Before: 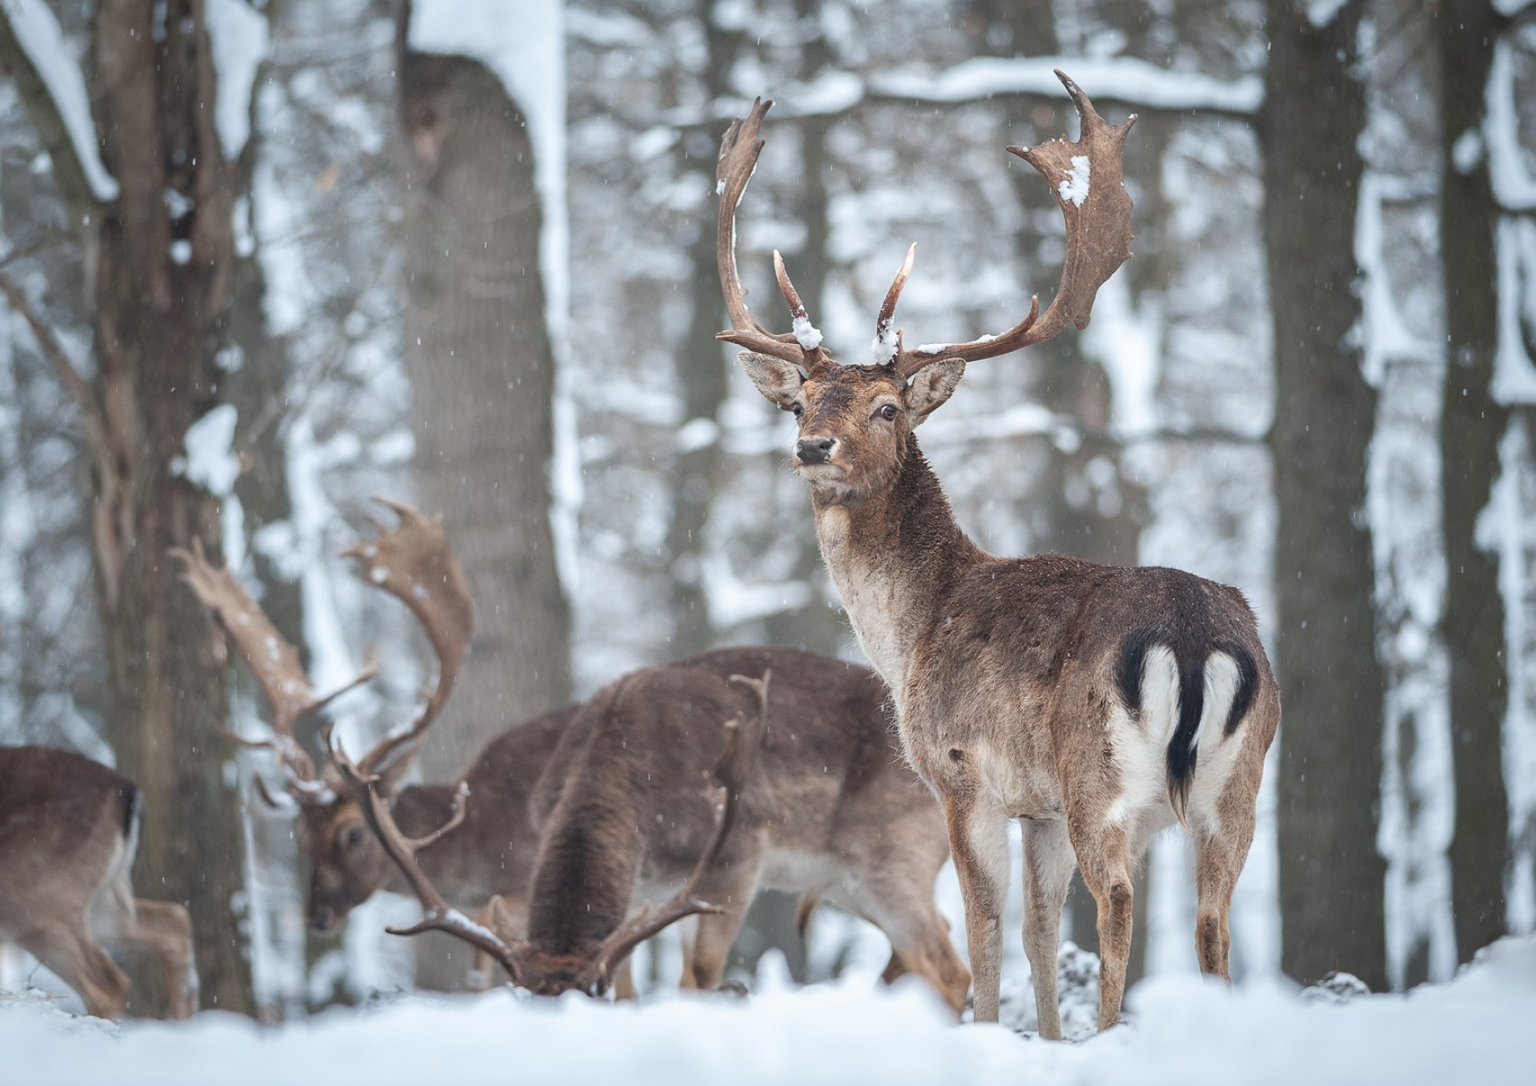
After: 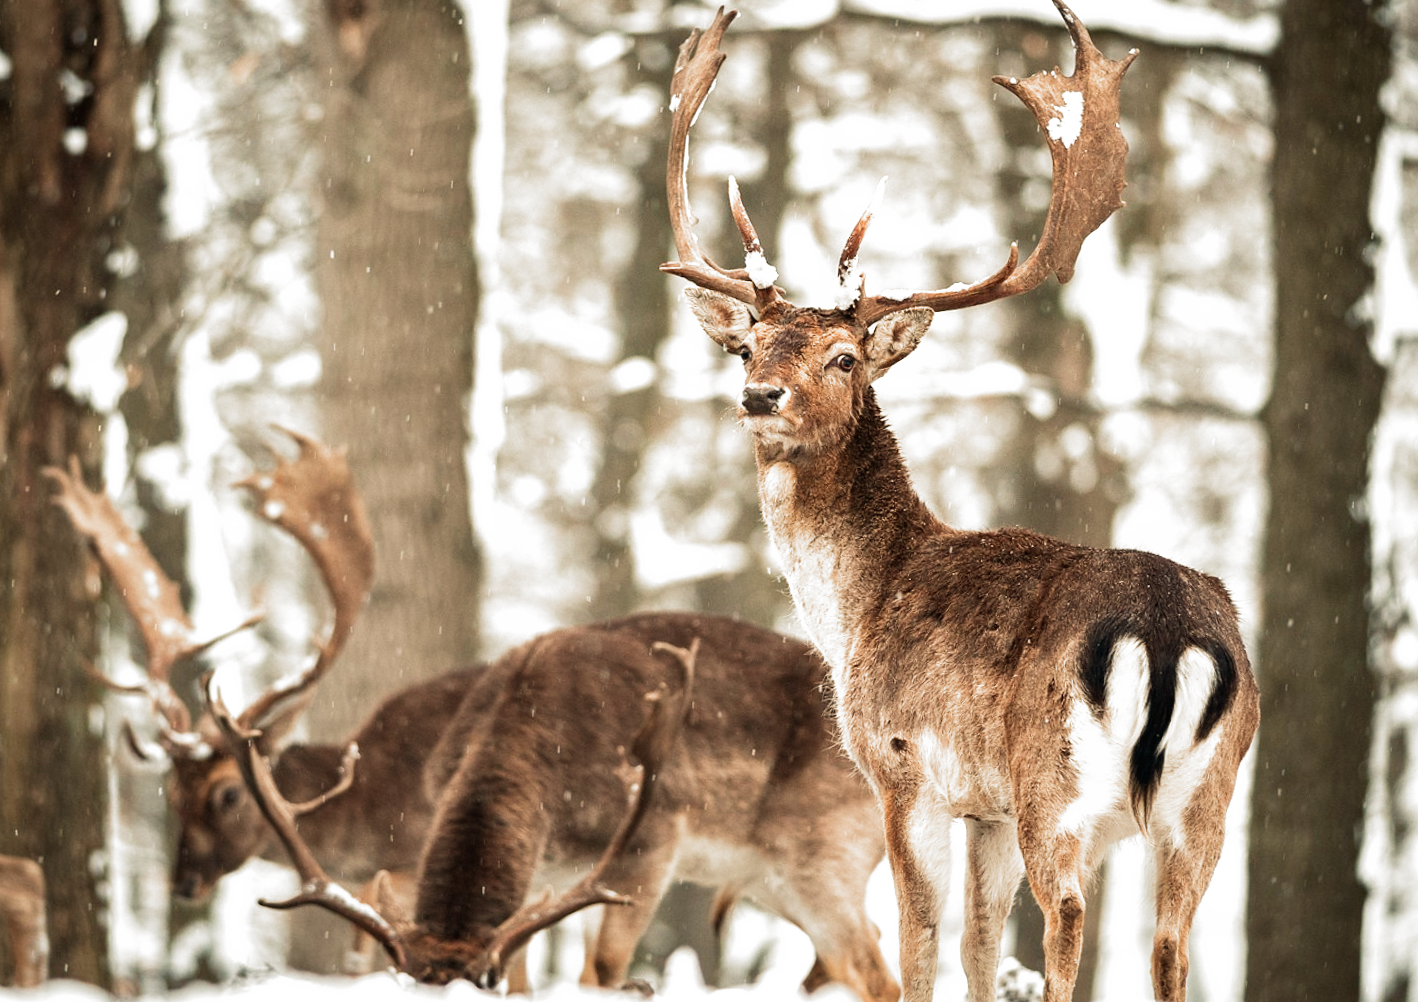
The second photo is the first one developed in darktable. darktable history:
crop and rotate: angle -3.27°, left 5.211%, top 5.211%, right 4.607%, bottom 4.607%
exposure: exposure 0 EV, compensate highlight preservation false
filmic rgb: black relative exposure -8.2 EV, white relative exposure 2.2 EV, threshold 3 EV, hardness 7.11, latitude 75%, contrast 1.325, highlights saturation mix -2%, shadows ↔ highlights balance 30%, preserve chrominance no, color science v5 (2021), contrast in shadows safe, contrast in highlights safe, enable highlight reconstruction true
white balance: red 1.123, blue 0.83
tone equalizer: -8 EV -0.417 EV, -7 EV -0.389 EV, -6 EV -0.333 EV, -5 EV -0.222 EV, -3 EV 0.222 EV, -2 EV 0.333 EV, -1 EV 0.389 EV, +0 EV 0.417 EV, edges refinement/feathering 500, mask exposure compensation -1.57 EV, preserve details no
